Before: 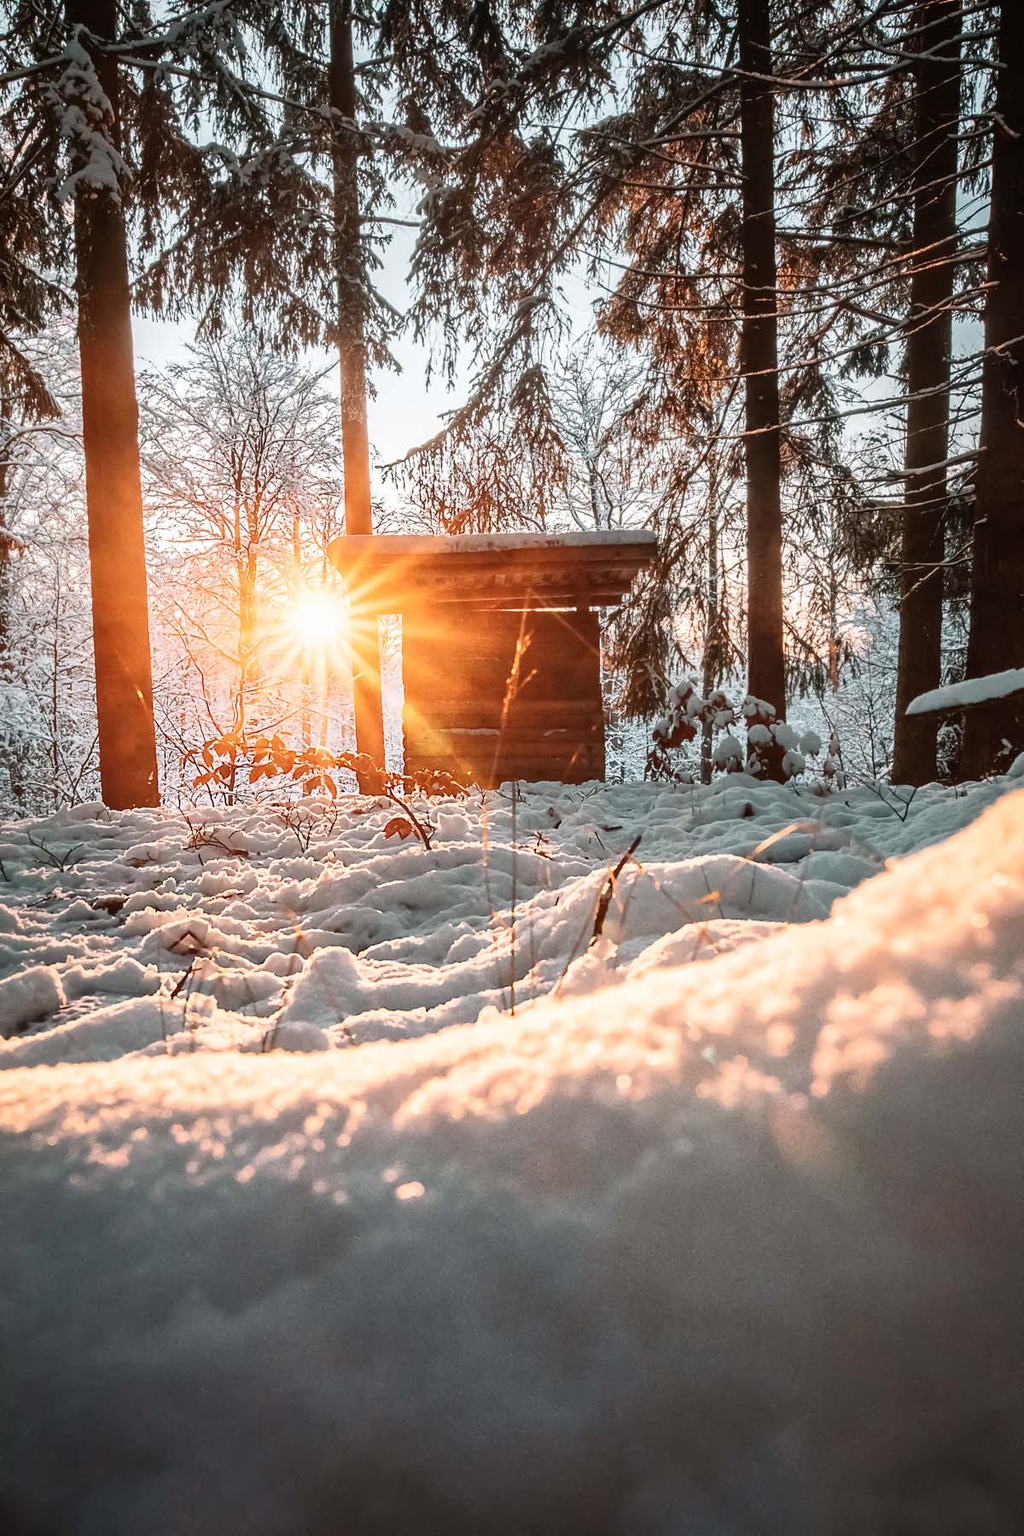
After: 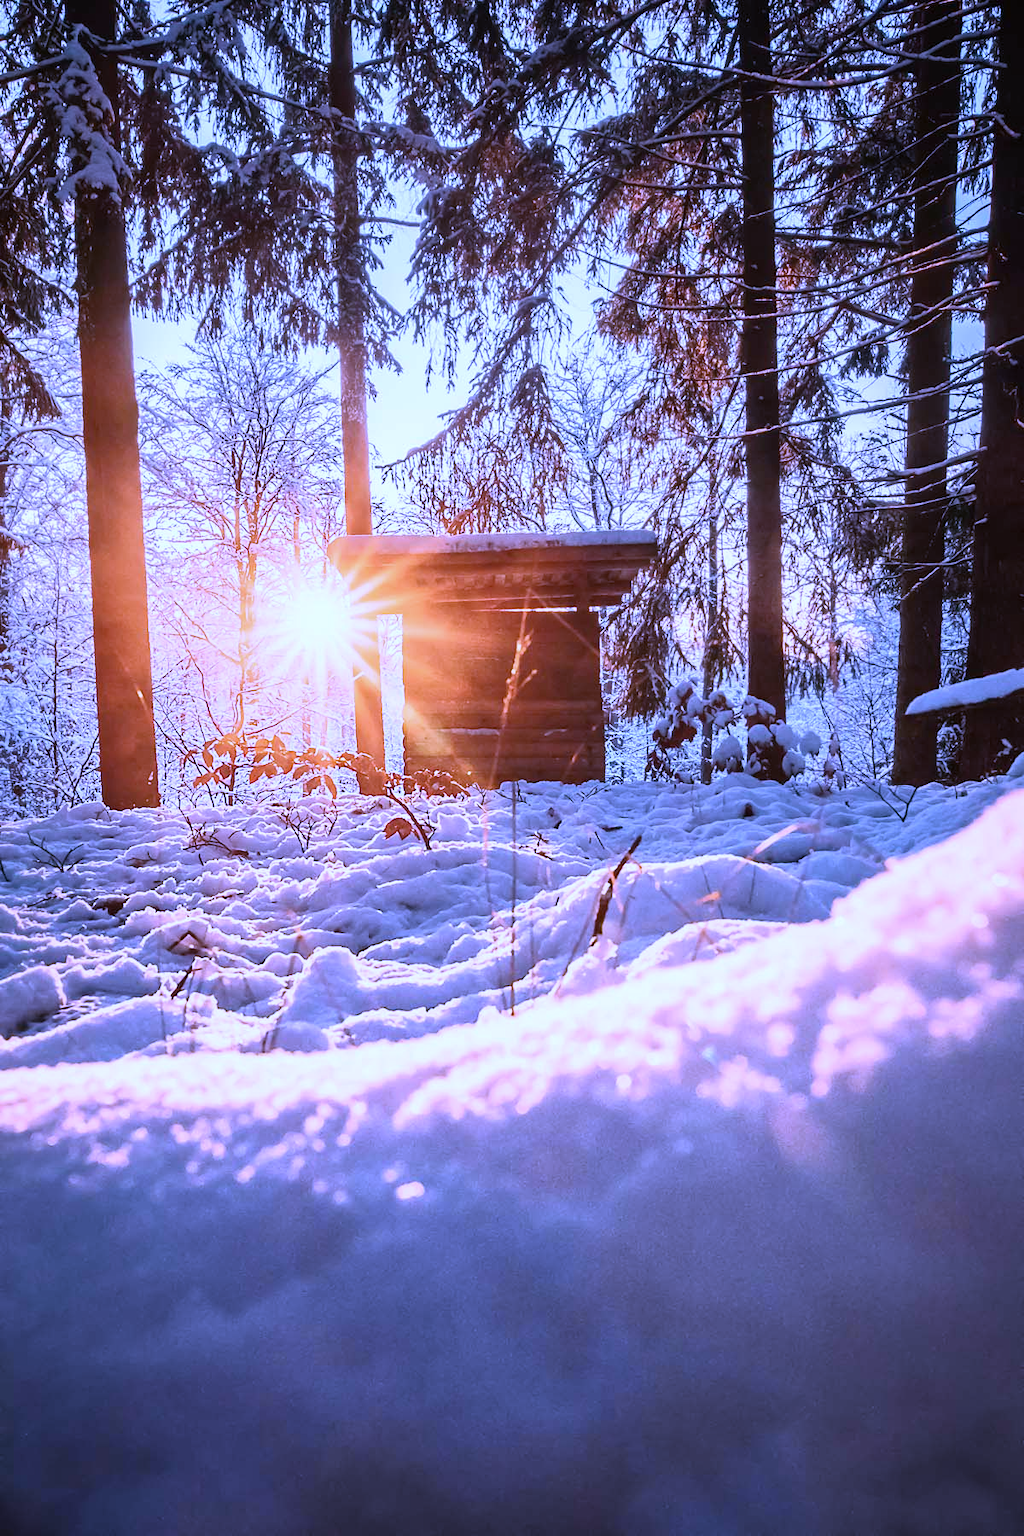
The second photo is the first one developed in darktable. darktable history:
color calibration: x 0.37, y 0.382, temperature 4313.32 K
tone equalizer: -8 EV 0.06 EV, smoothing diameter 25%, edges refinement/feathering 10, preserve details guided filter
white balance: red 0.98, blue 1.61
